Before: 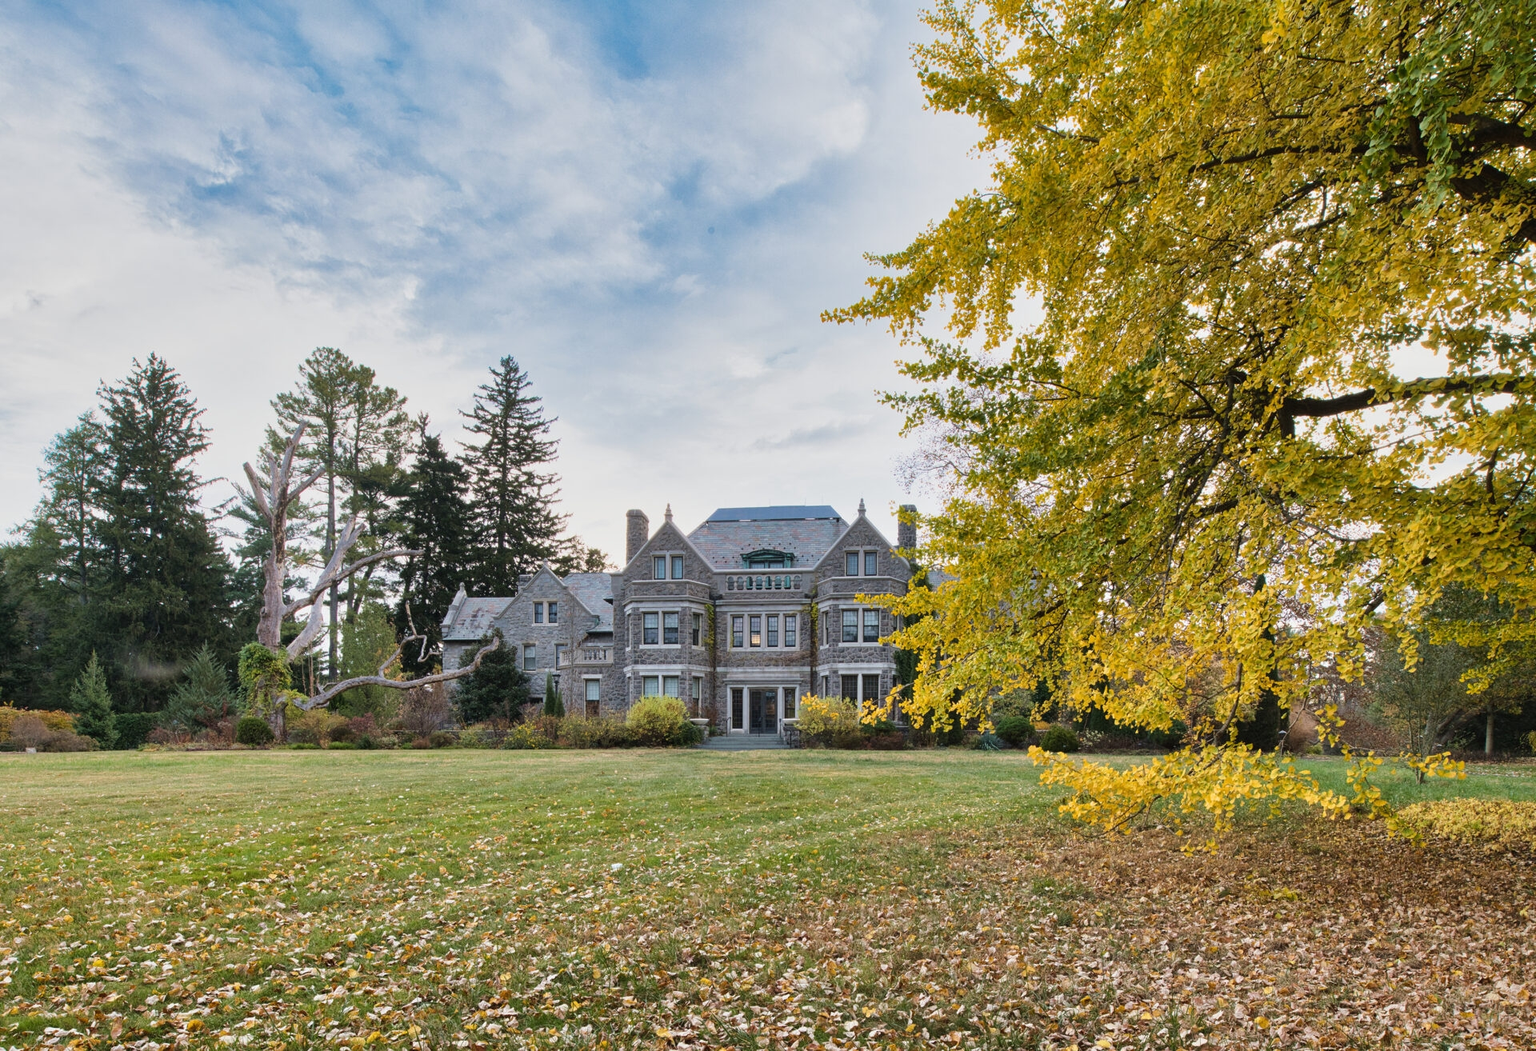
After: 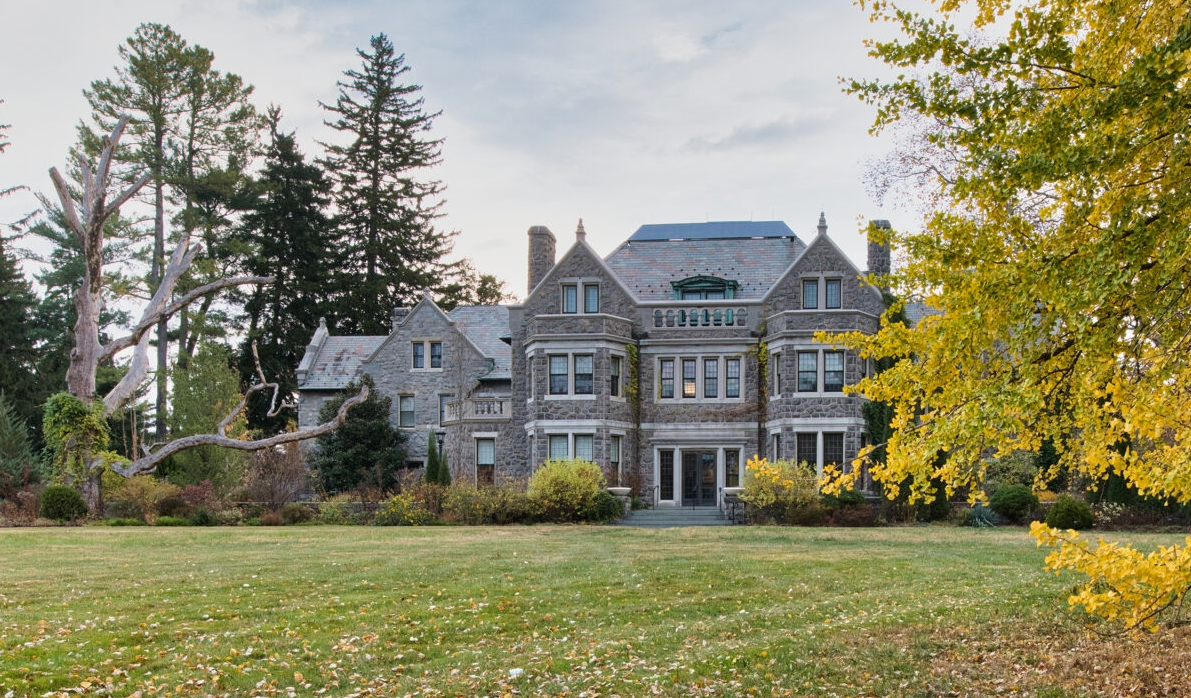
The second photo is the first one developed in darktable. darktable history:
crop: left 13.312%, top 31.28%, right 24.627%, bottom 15.582%
exposure: black level correction 0.001, compensate highlight preservation false
